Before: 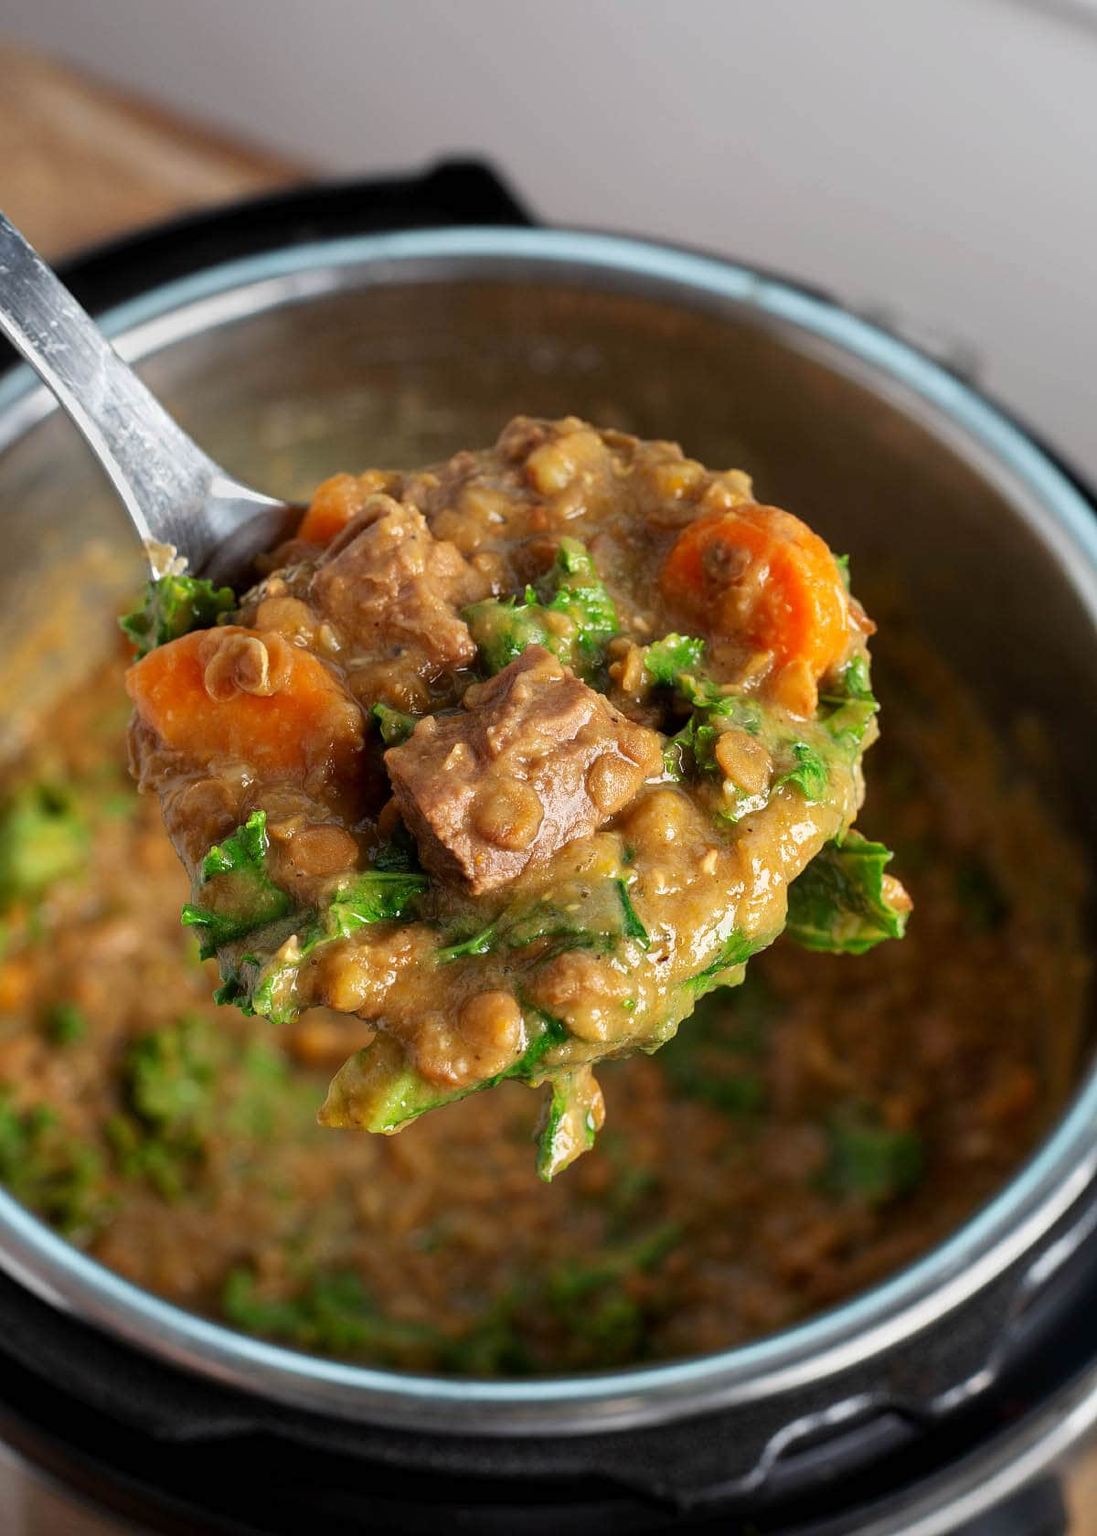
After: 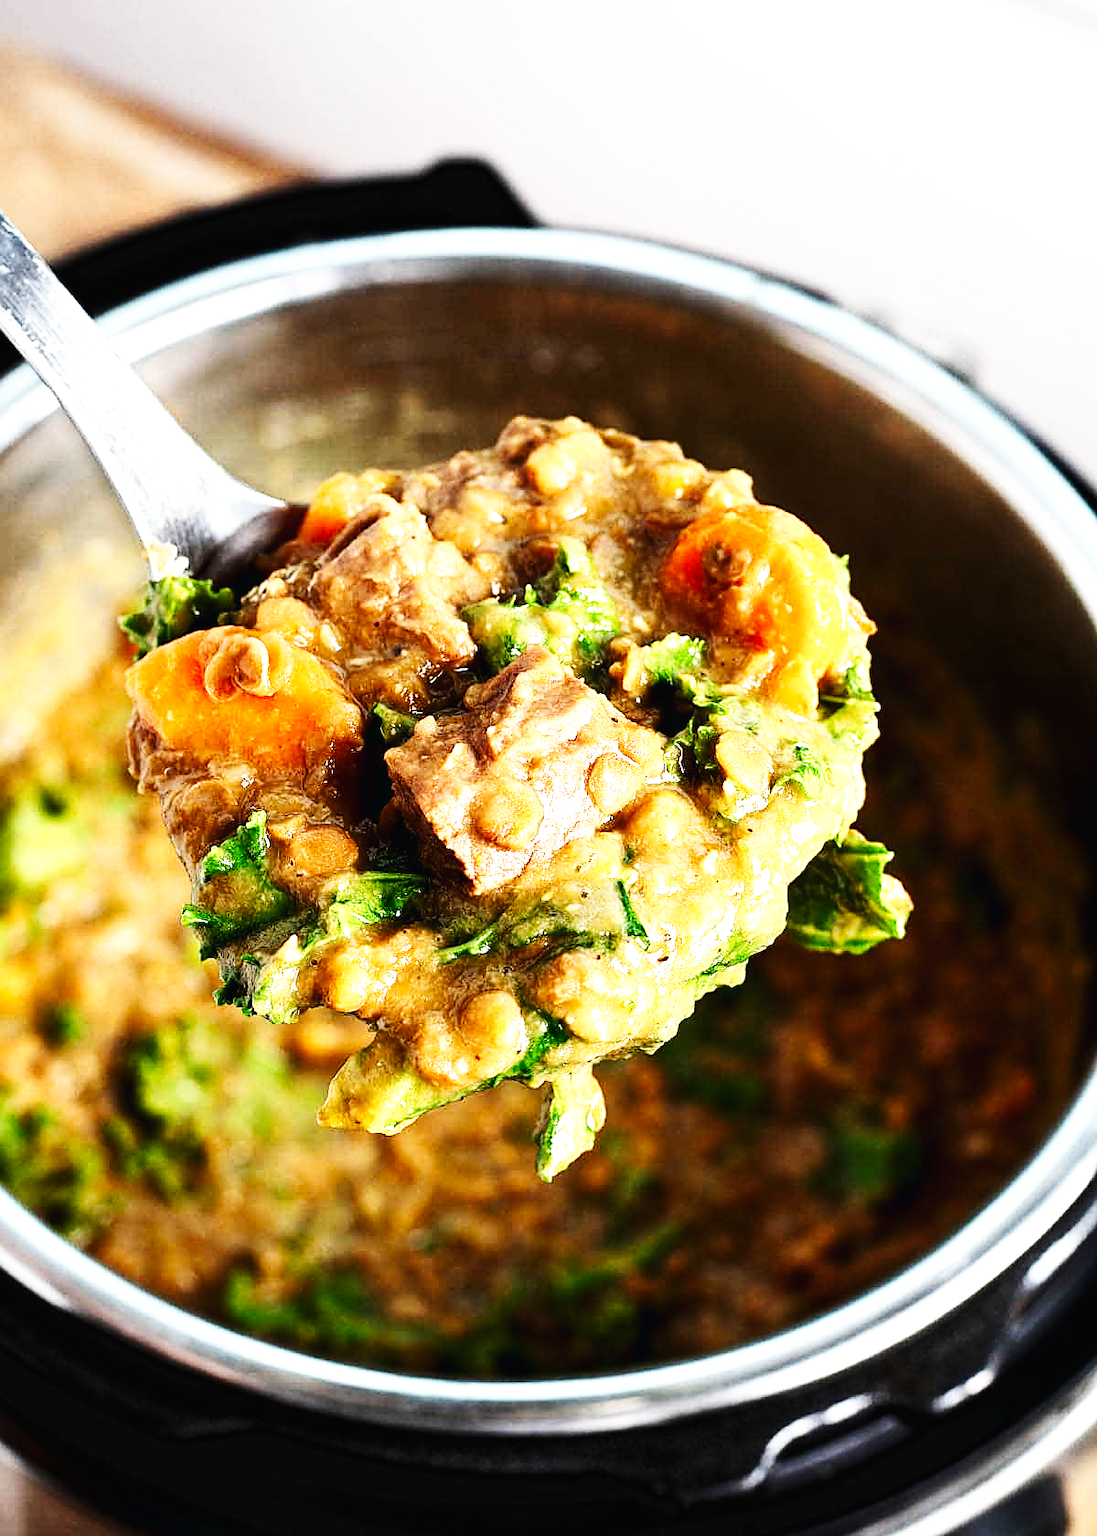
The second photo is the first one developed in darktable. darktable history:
base curve: curves: ch0 [(0, 0.003) (0.001, 0.002) (0.006, 0.004) (0.02, 0.022) (0.048, 0.086) (0.094, 0.234) (0.162, 0.431) (0.258, 0.629) (0.385, 0.8) (0.548, 0.918) (0.751, 0.988) (1, 1)], preserve colors none
tone equalizer: -8 EV -1.08 EV, -7 EV -1.01 EV, -6 EV -0.867 EV, -5 EV -0.578 EV, -3 EV 0.578 EV, -2 EV 0.867 EV, -1 EV 1.01 EV, +0 EV 1.08 EV, edges refinement/feathering 500, mask exposure compensation -1.57 EV, preserve details no
sharpen: on, module defaults
